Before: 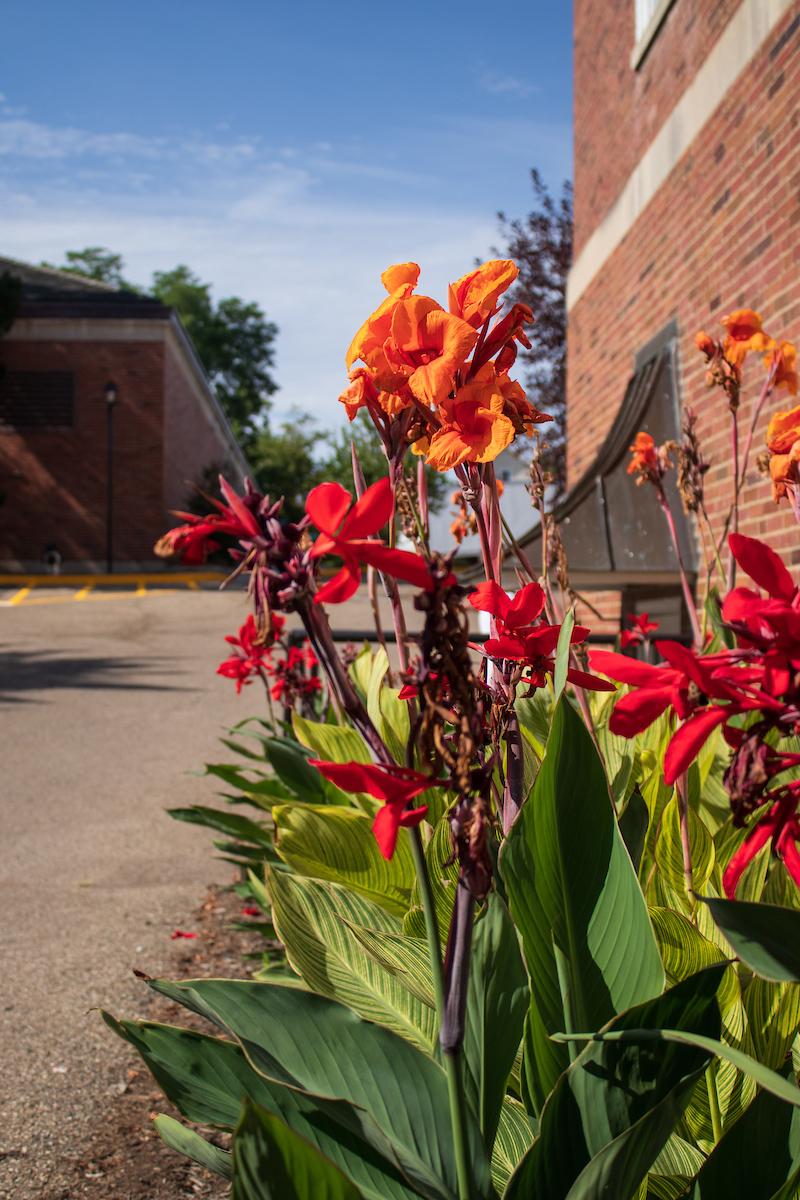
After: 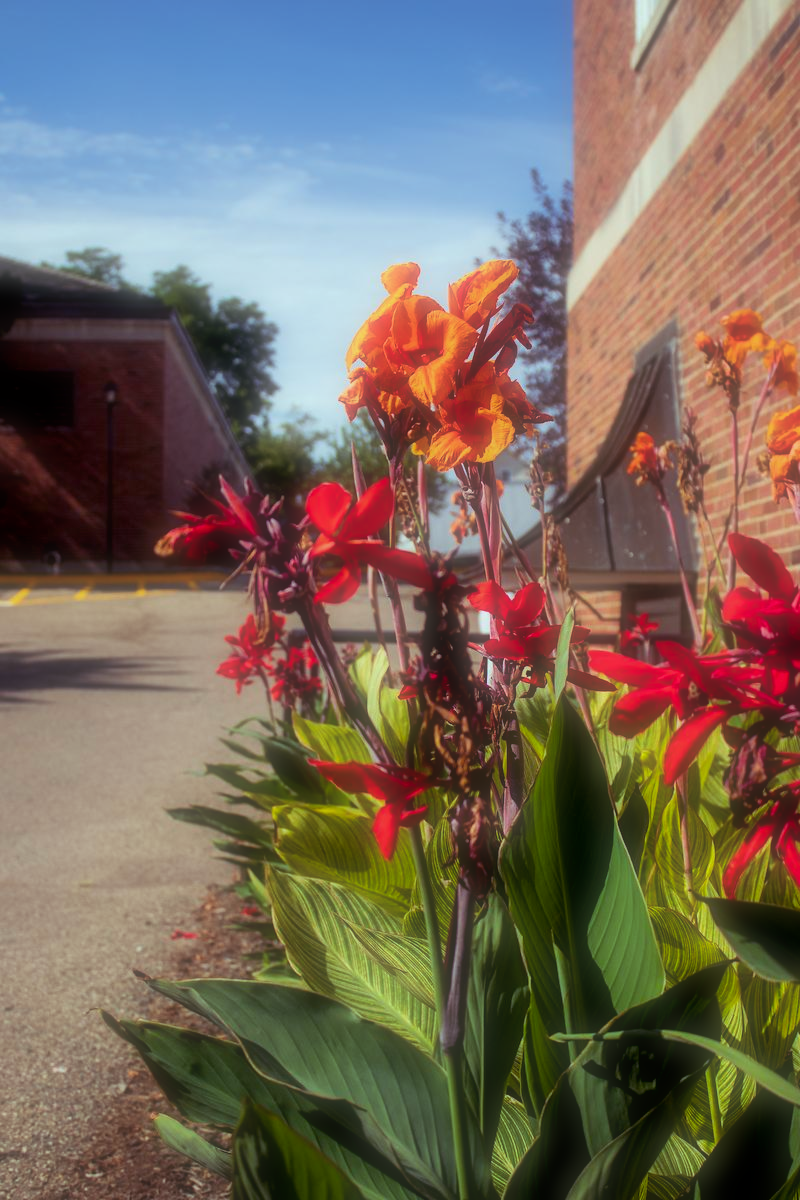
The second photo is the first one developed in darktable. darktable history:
exposure: black level correction 0.006, exposure -0.226 EV, compensate highlight preservation false
soften: size 60.24%, saturation 65.46%, brightness 0.506 EV, mix 25.7%
color balance rgb: shadows lift › luminance 0.49%, shadows lift › chroma 6.83%, shadows lift › hue 300.29°, power › hue 208.98°, highlights gain › luminance 20.24%, highlights gain › chroma 2.73%, highlights gain › hue 173.85°, perceptual saturation grading › global saturation 18.05%
